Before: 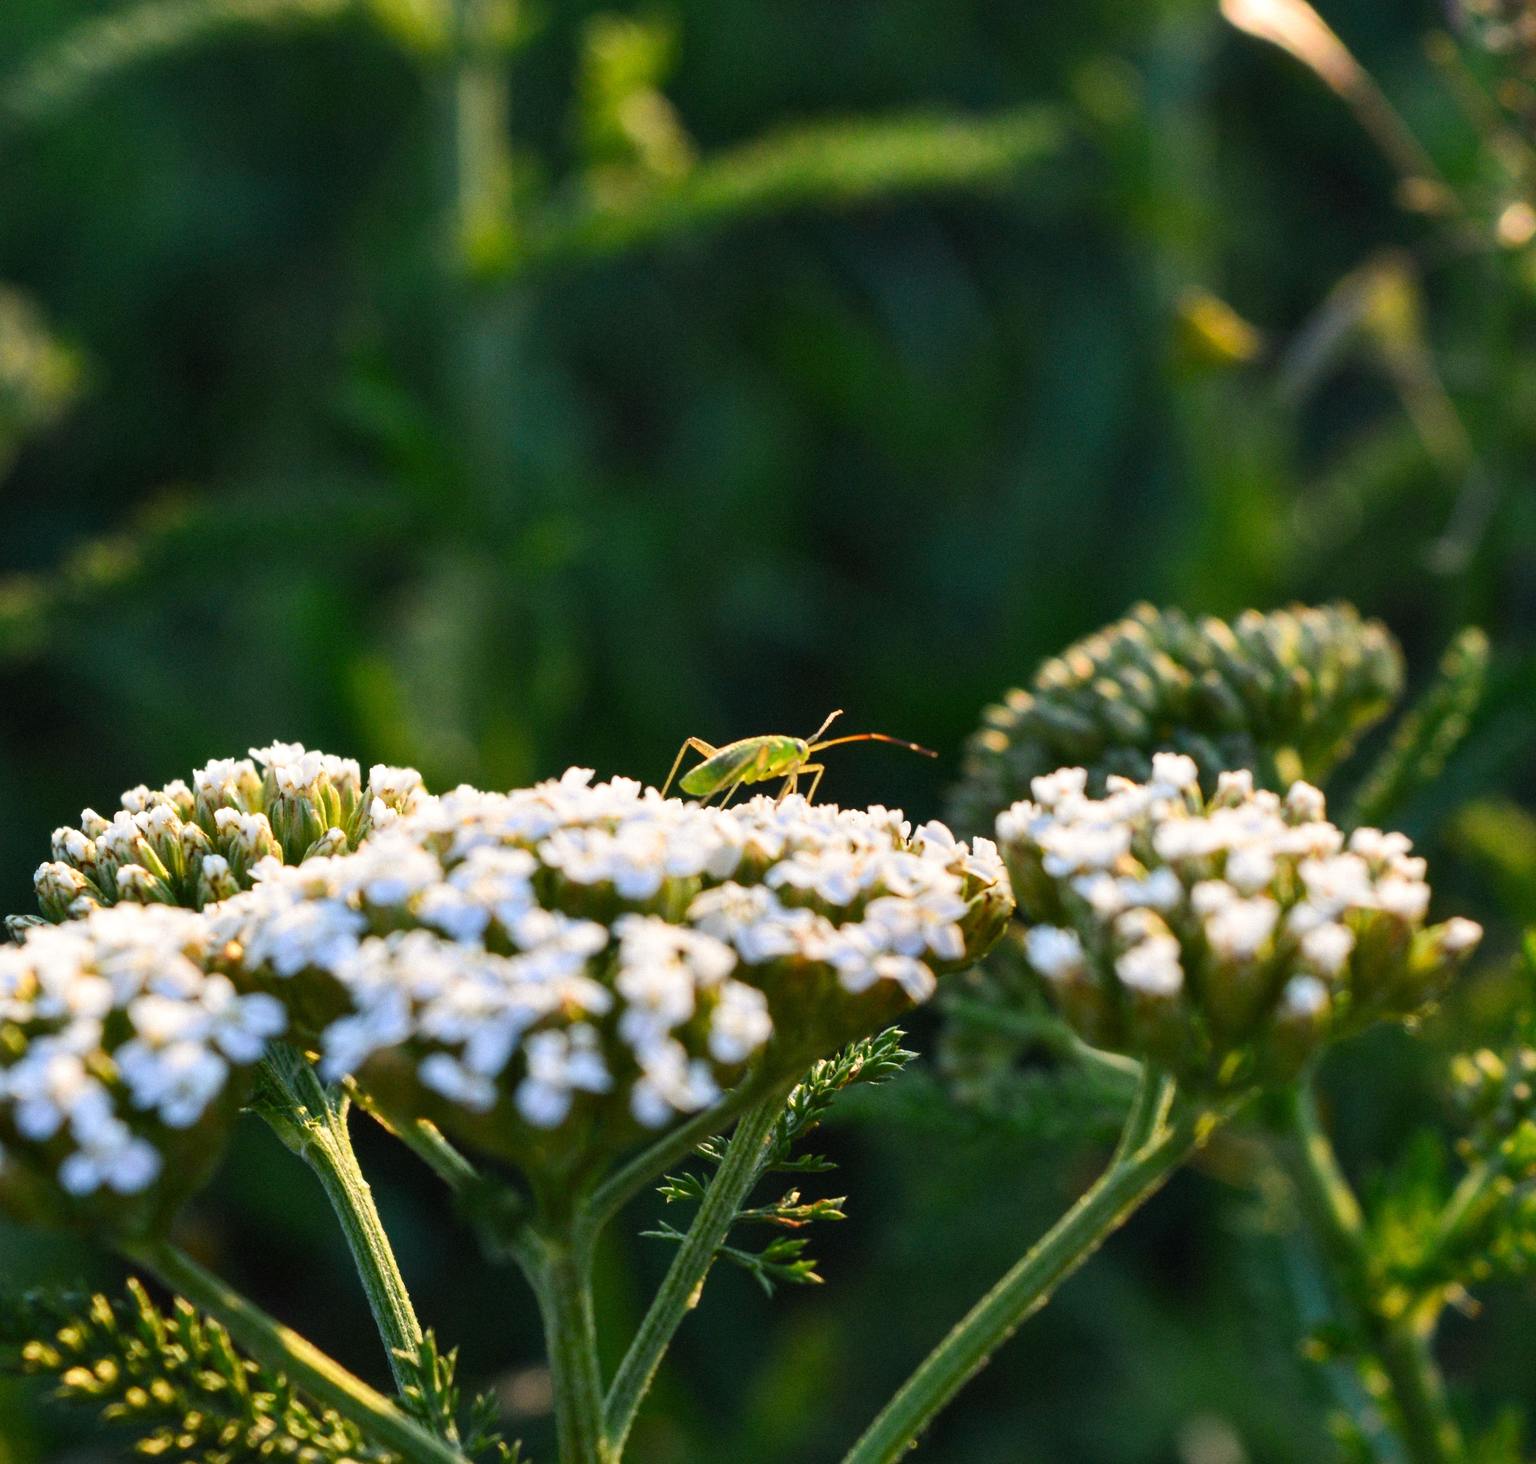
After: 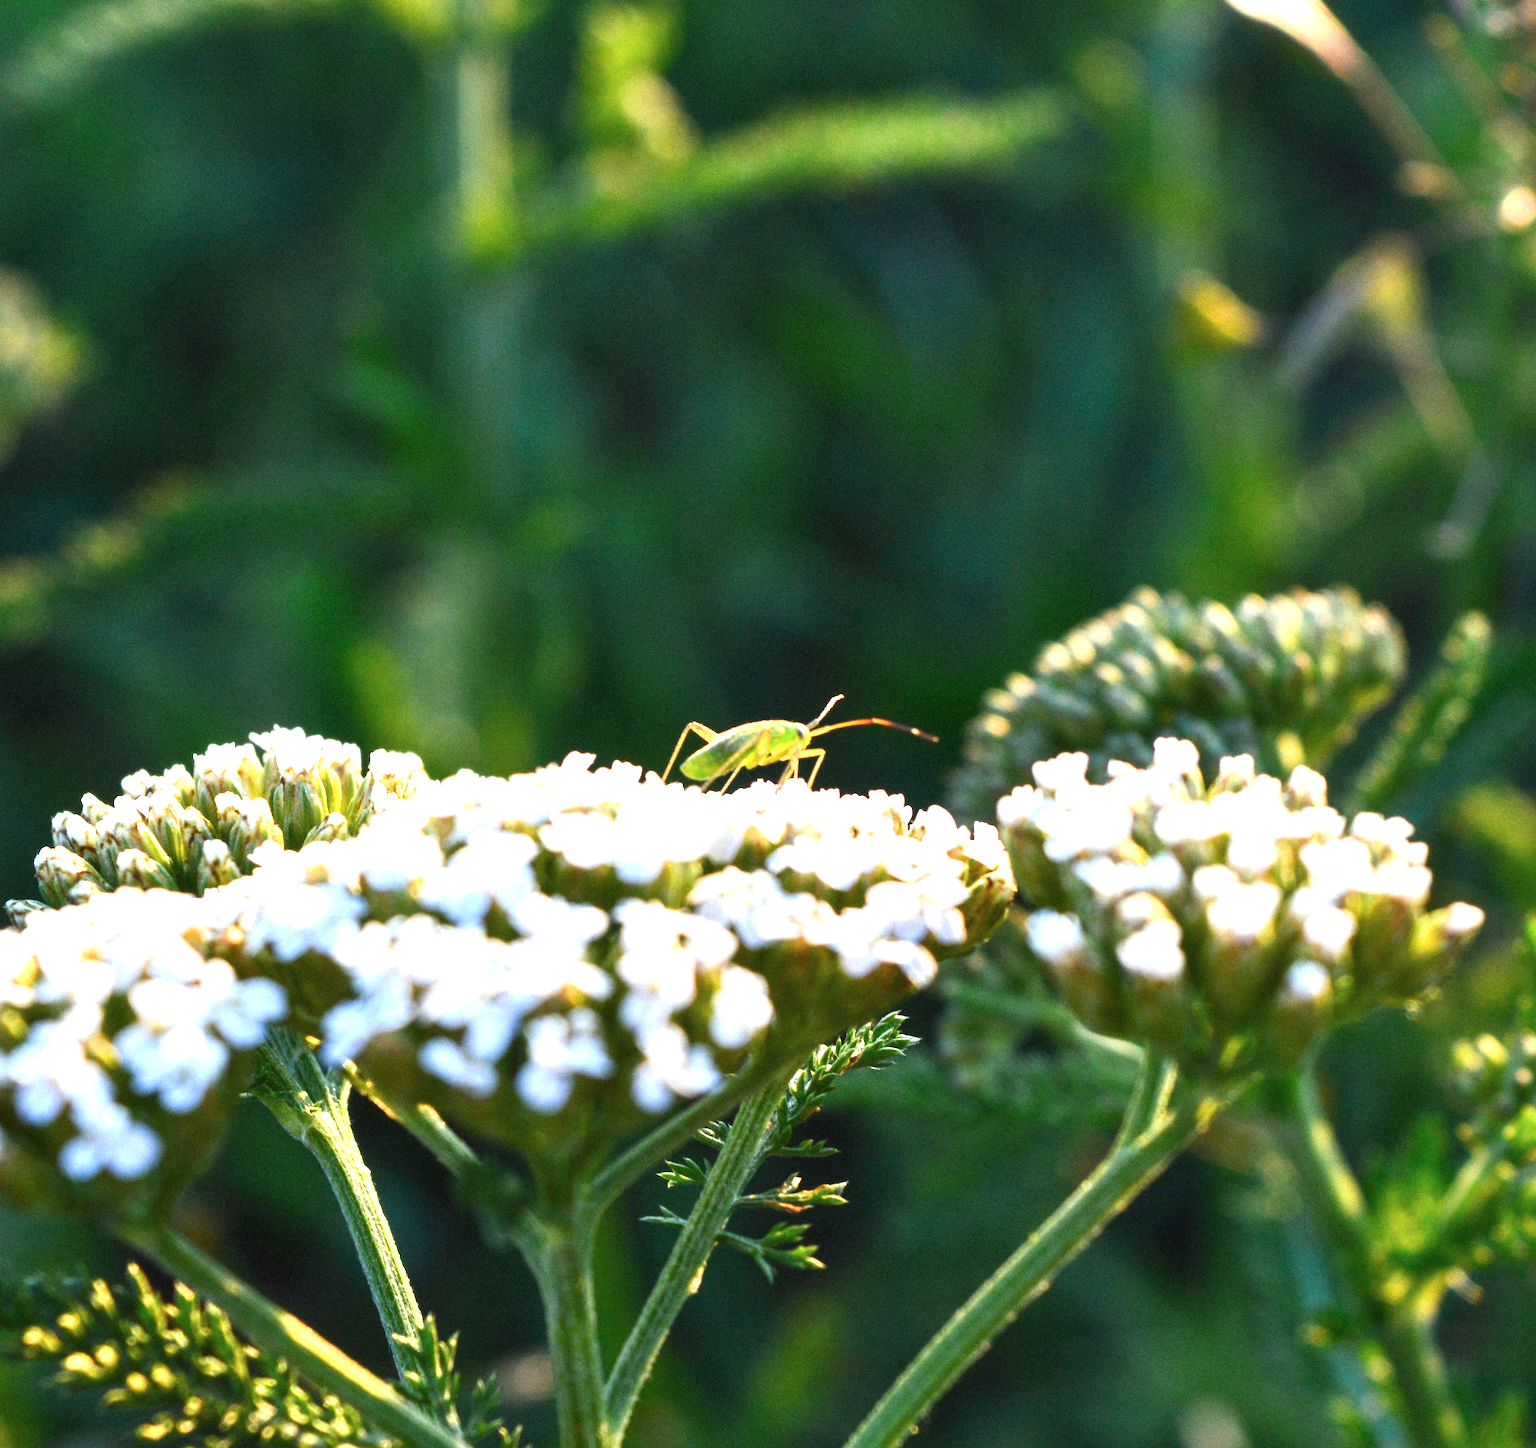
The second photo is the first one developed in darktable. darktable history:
exposure: black level correction 0, exposure 1 EV, compensate exposure bias true, compensate highlight preservation false
crop: top 1.126%, right 0.093%
color calibration: illuminant as shot in camera, x 0.358, y 0.373, temperature 4628.91 K
